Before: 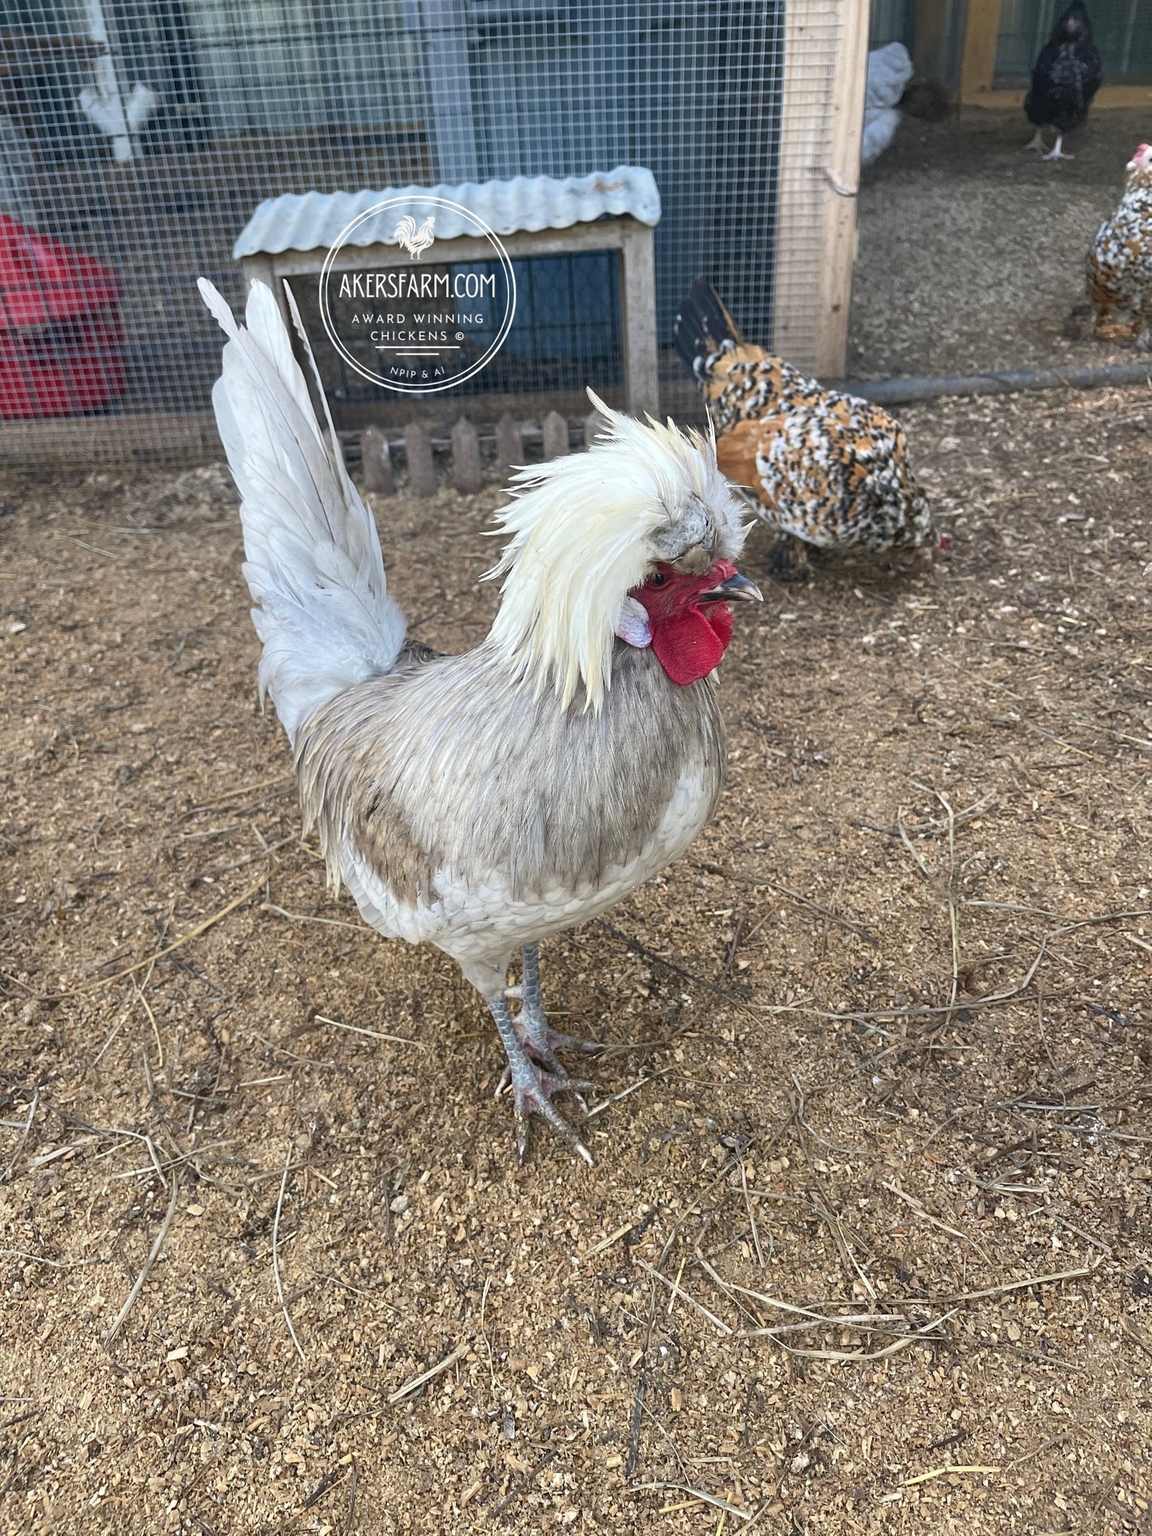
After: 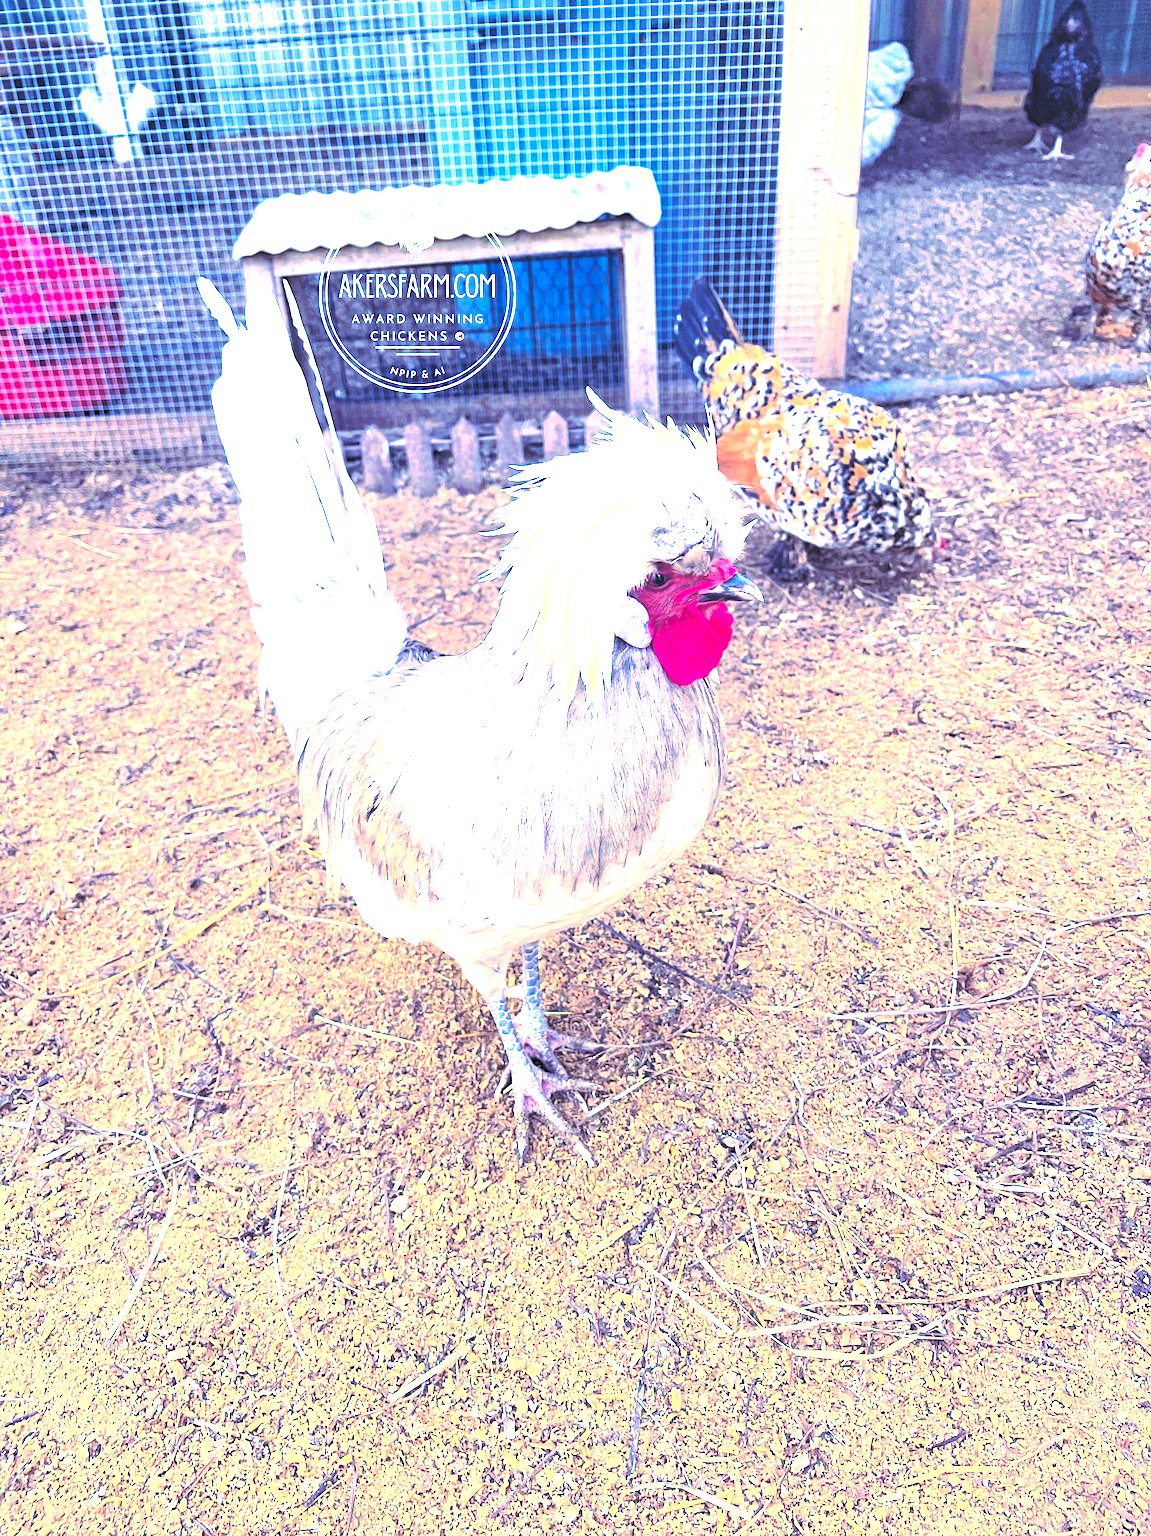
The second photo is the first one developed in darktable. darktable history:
tone equalizer: -8 EV -0.75 EV, -7 EV -0.7 EV, -6 EV -0.6 EV, -5 EV -0.4 EV, -3 EV 0.4 EV, -2 EV 0.6 EV, -1 EV 0.7 EV, +0 EV 0.75 EV, edges refinement/feathering 500, mask exposure compensation -1.57 EV, preserve details no
exposure: black level correction 0, exposure 1.2 EV, compensate exposure bias true, compensate highlight preservation false
haze removal: compatibility mode true, adaptive false
rgb curve: curves: ch0 [(0, 0.186) (0.314, 0.284) (0.576, 0.466) (0.805, 0.691) (0.936, 0.886)]; ch1 [(0, 0.186) (0.314, 0.284) (0.581, 0.534) (0.771, 0.746) (0.936, 0.958)]; ch2 [(0, 0.216) (0.275, 0.39) (1, 1)], mode RGB, independent channels, compensate middle gray true, preserve colors none
contrast brightness saturation: contrast 0.09, saturation 0.28
white balance: red 1.188, blue 1.11
rgb levels: levels [[0.027, 0.429, 0.996], [0, 0.5, 1], [0, 0.5, 1]]
